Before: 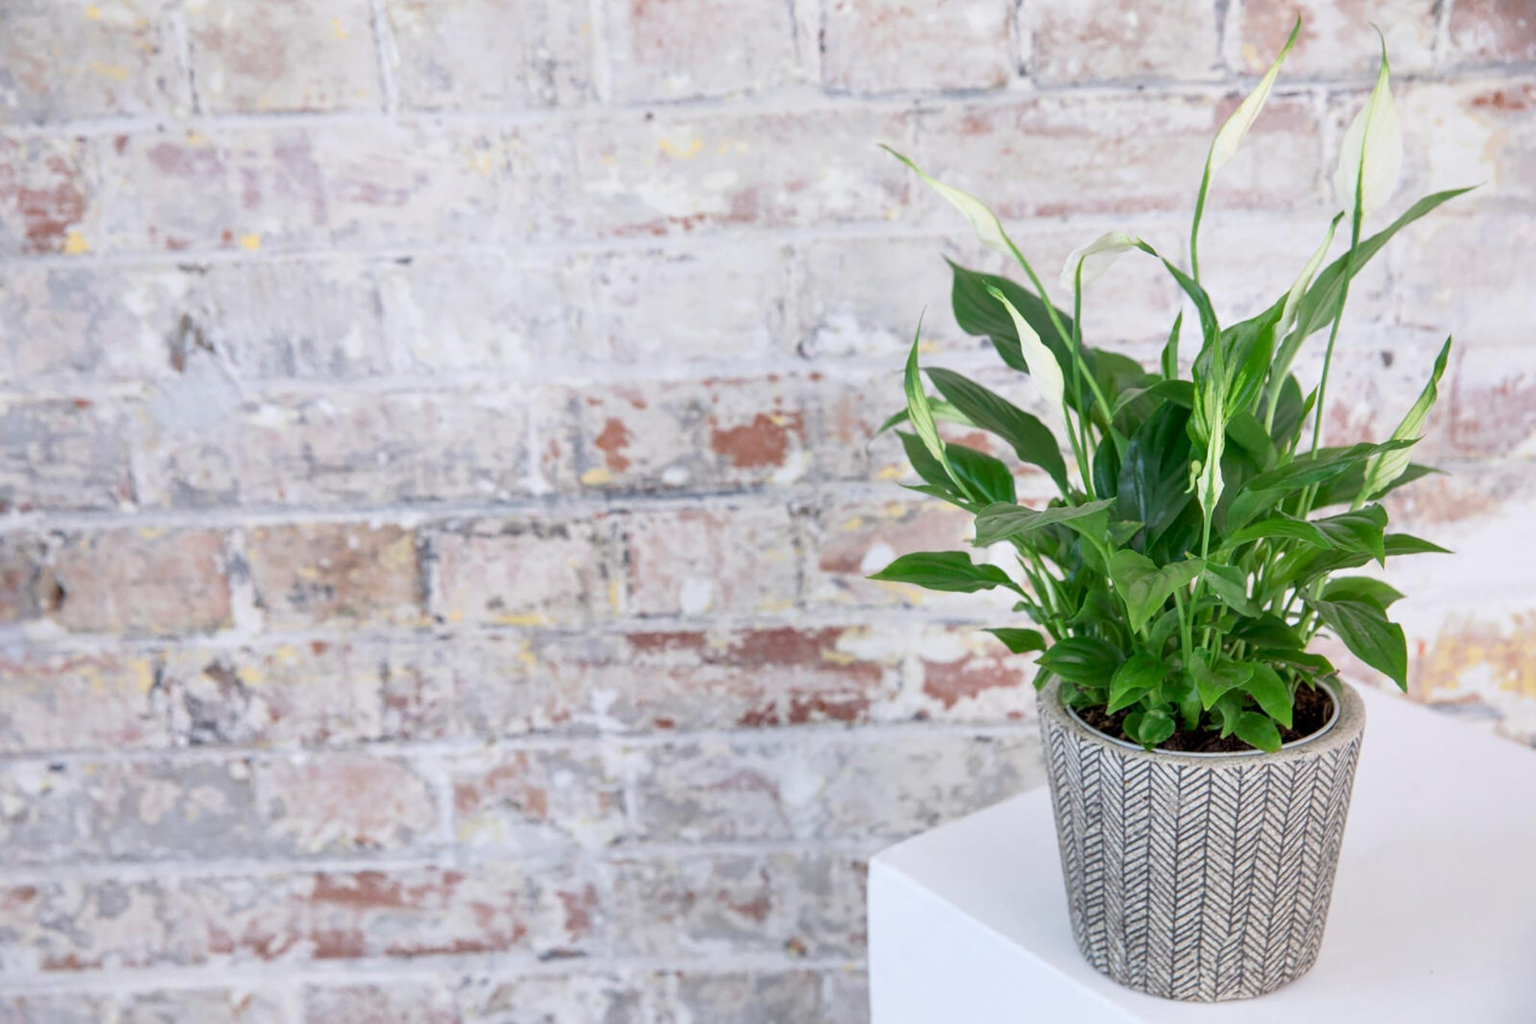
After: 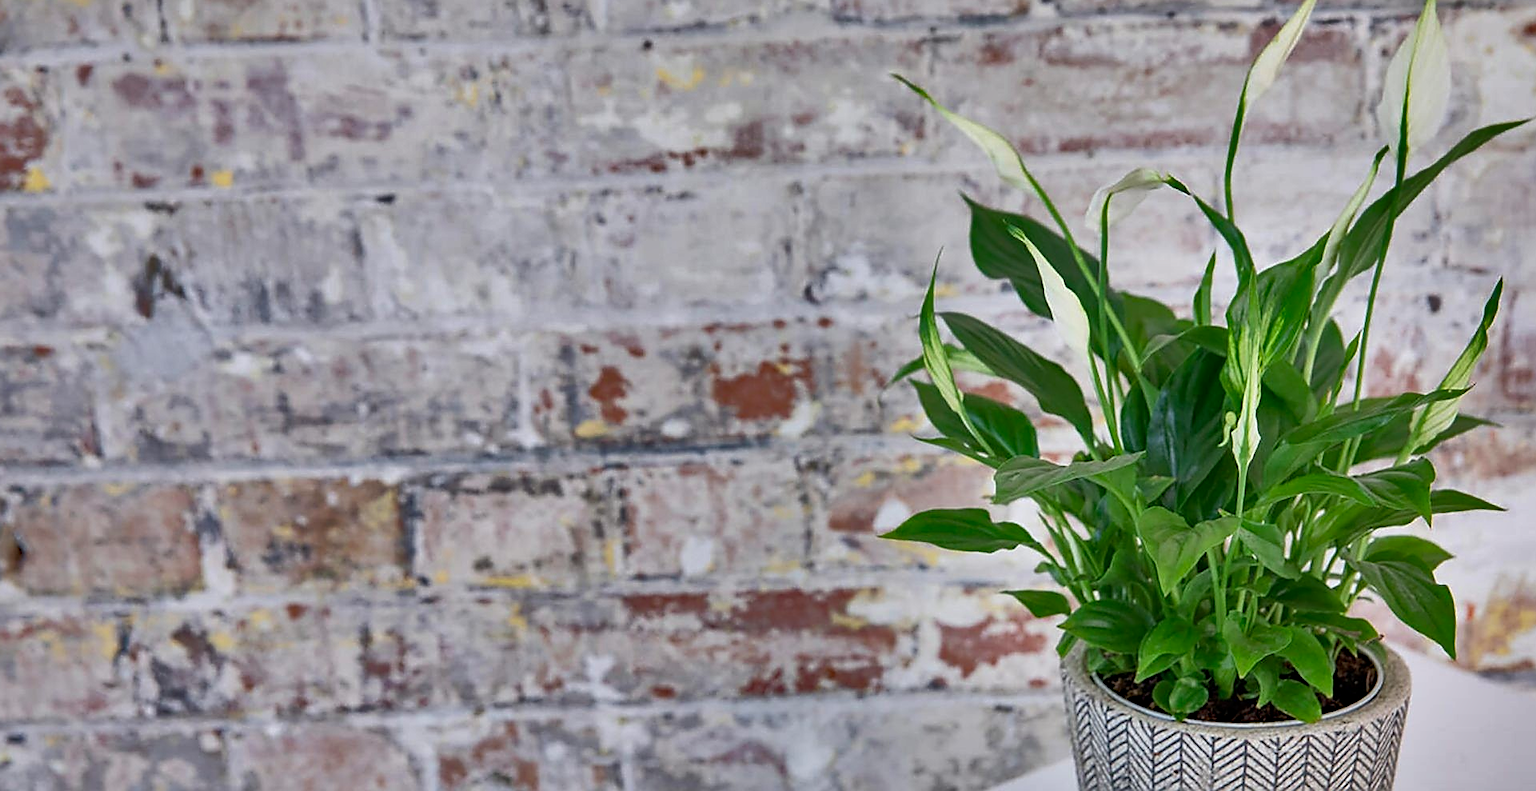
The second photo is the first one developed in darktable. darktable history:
sharpen: radius 1.4, amount 1.25, threshold 0.7
crop: left 2.737%, top 7.287%, right 3.421%, bottom 20.179%
haze removal: strength 0.29, distance 0.25, compatibility mode true, adaptive false
shadows and highlights: white point adjustment -3.64, highlights -63.34, highlights color adjustment 42%, soften with gaussian
